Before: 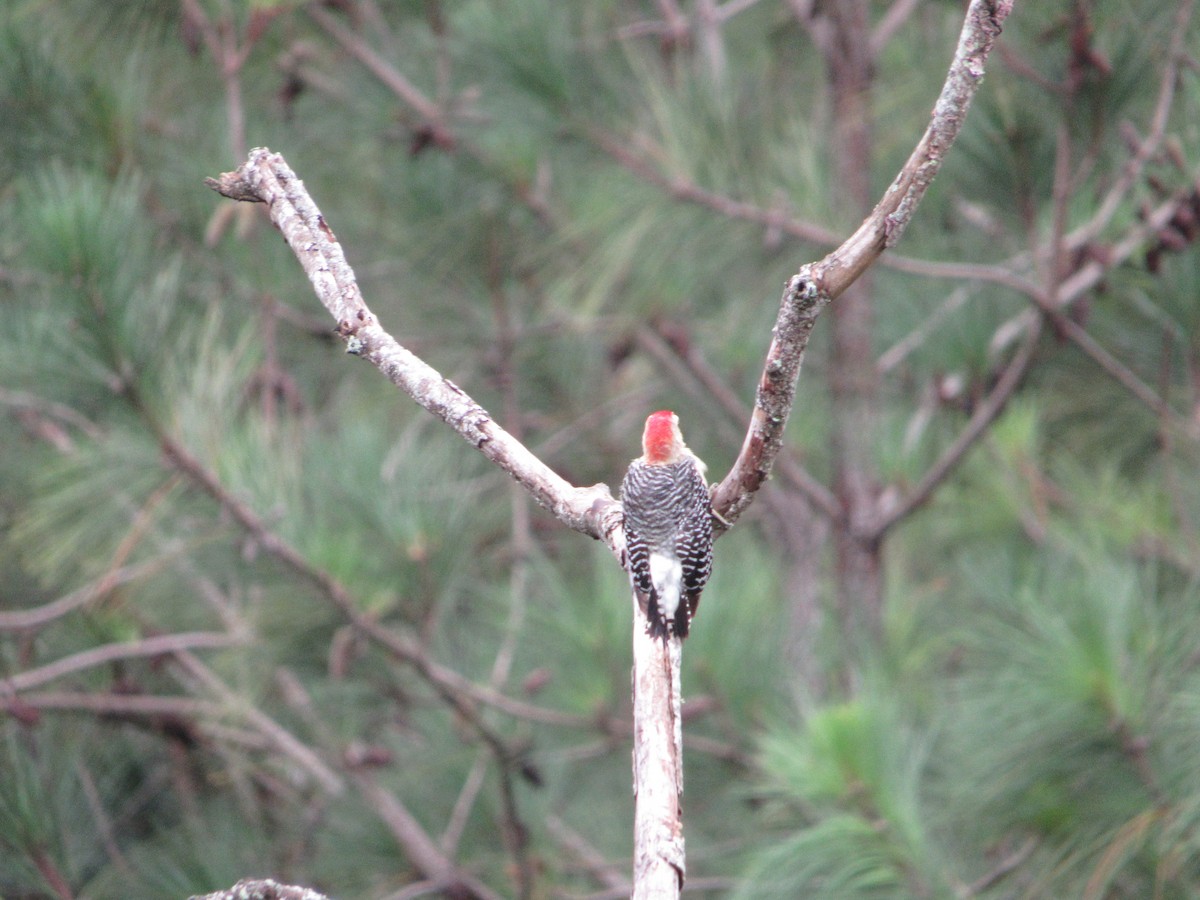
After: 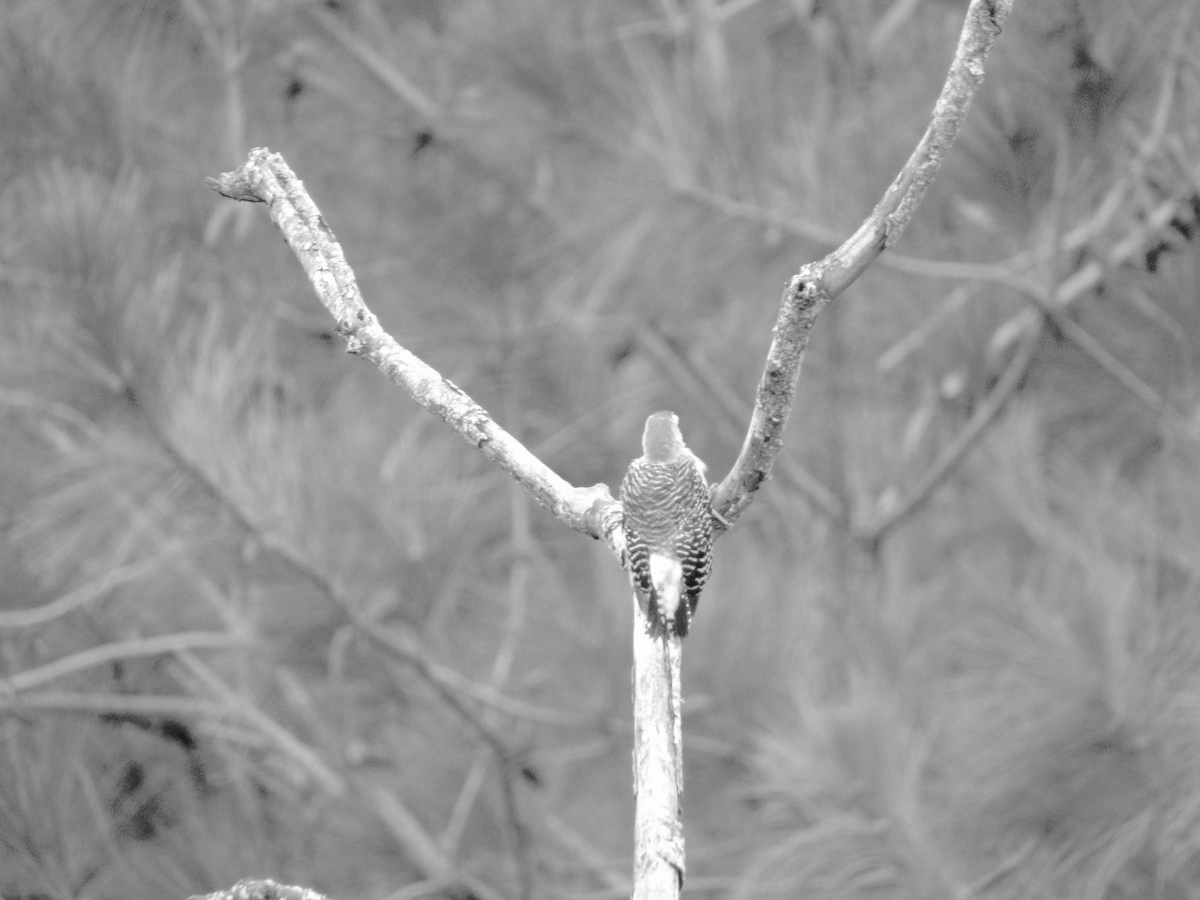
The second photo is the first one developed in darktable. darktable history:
tone curve: curves: ch0 [(0, 0) (0.003, 0.019) (0.011, 0.019) (0.025, 0.023) (0.044, 0.032) (0.069, 0.046) (0.1, 0.073) (0.136, 0.129) (0.177, 0.207) (0.224, 0.295) (0.277, 0.394) (0.335, 0.48) (0.399, 0.524) (0.468, 0.575) (0.543, 0.628) (0.623, 0.684) (0.709, 0.739) (0.801, 0.808) (0.898, 0.9) (1, 1)], preserve colors none
color look up table: target L [84.2, 86.34, 65.49, 72.21, 66.62, 43.19, 51.22, 44, 53.98, 30.59, 34.03, 18.47, 200.09, 94.1, 72.21, 79.52, 66.24, 71.1, 59.41, 57.48, 68.49, 63.98, 57.48, 40.73, 27.31, 6.319, 92.7, 82.76, 74.42, 69.24, 75.15, 75.15, 70.73, 60.94, 66.24, 62.08, 51.22, 52.8, 44.82, 21.47, 21.24, 8.248, 80.24, 67.74, 66.24, 50.43, 54.76, 29.07, 4.68], target a [0, 0, 0, -0.002, 0, -0.001 ×4, 0, -0.001, 0.001, 0, 0, -0.002, 0, -0.001, 0, -0.002, 0, -0.001, -0.002, 0, -0.001, 0.001, 0, 0, 0, -0.001, -0.002, -0.001 ×5, 0, -0.001, -0.002, -0.001, 0.001, 0.001, 0, 0, -0.001 ×4, 0.001, 0], target b [0, 0, 0.002, 0.02, 0.001, 0.018, 0.018, 0.003, 0.01, -0.003, 0.004, -0.003, 0, 0, 0.02, 0, 0.019, 0, 0.019, 0.002, 0.001, 0.019, 0.002, 0.004, -0.003, -0.001, 0, 0, 0.001, 0.02, 0.019, 0.019, 0.019, 0.002, 0.019, 0.001, 0.018, 0.019, 0.018, -0.003, -0.003, -0.001, 0, 0.019, 0.019, 0.003, 0.002, -0.003, 0.002], num patches 49
